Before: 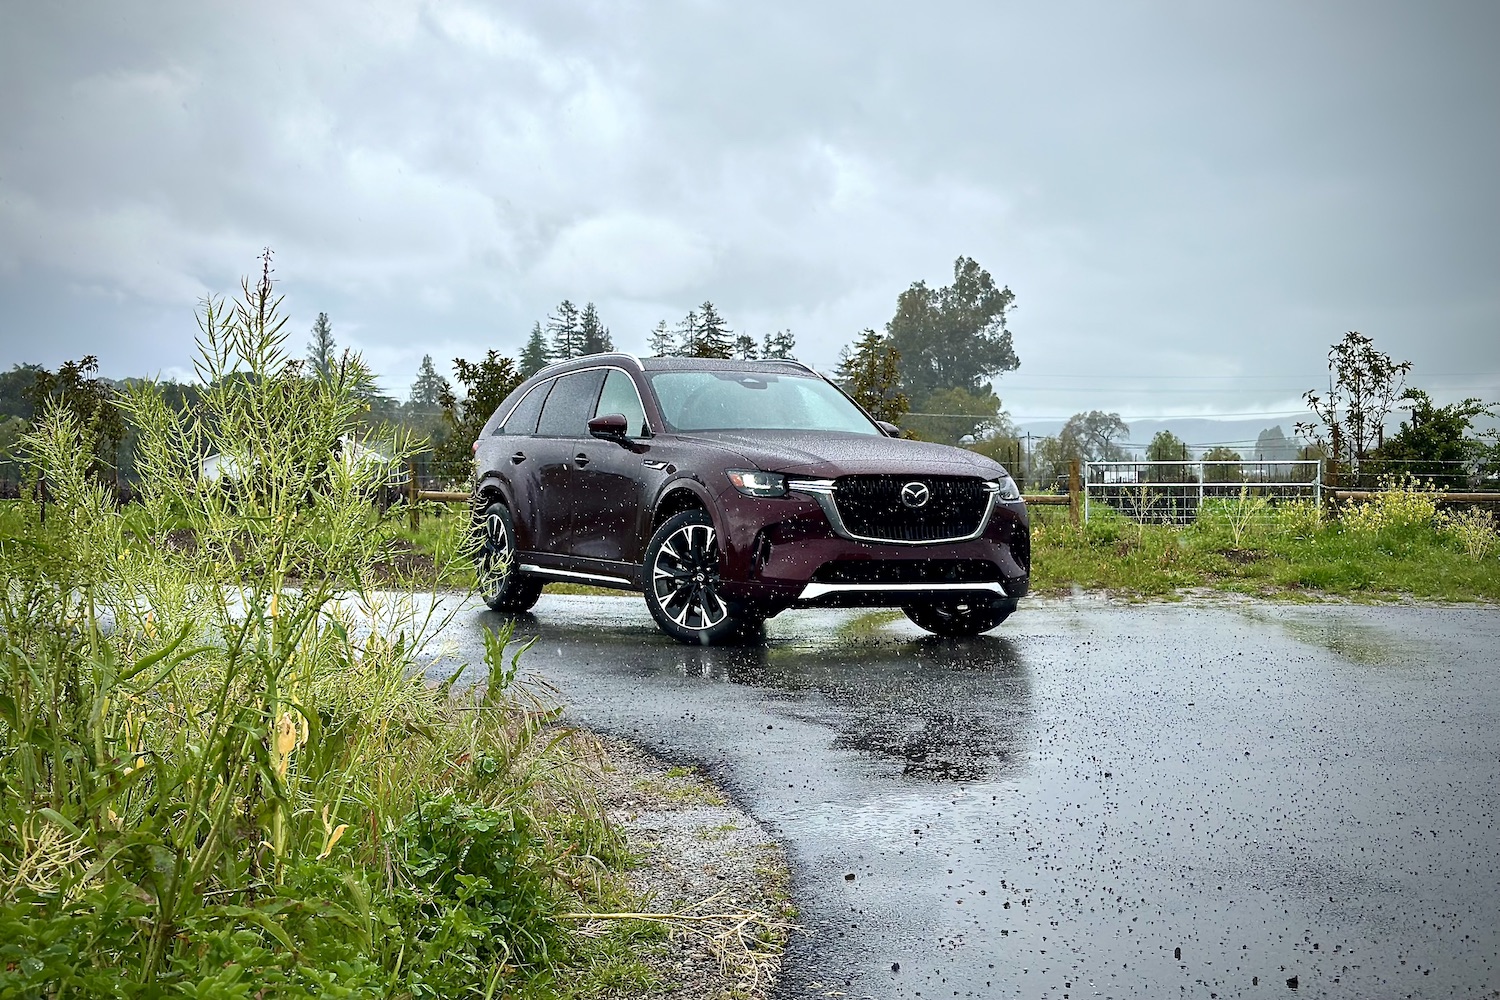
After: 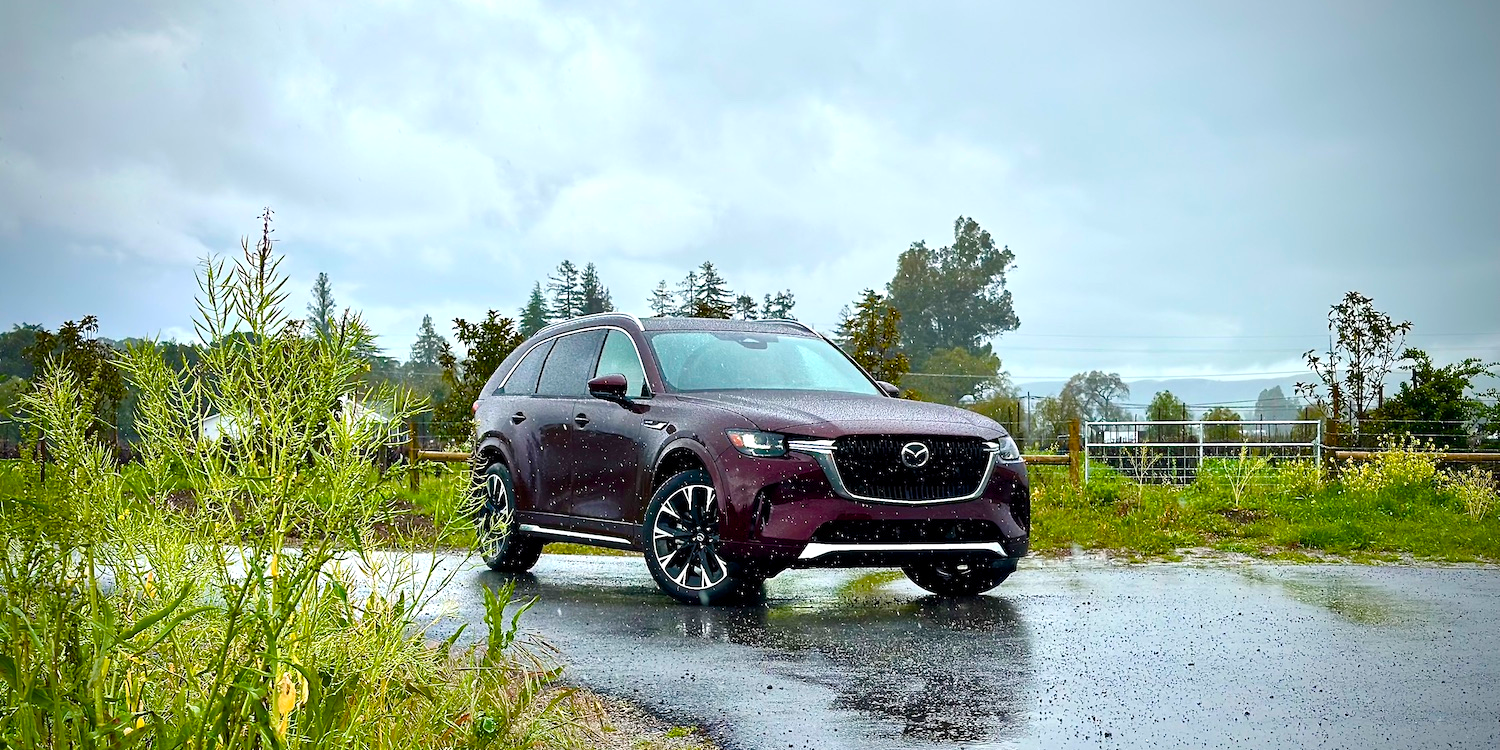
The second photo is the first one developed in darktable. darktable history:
crop: top 4.08%, bottom 20.847%
color balance rgb: highlights gain › luminance 14.978%, linear chroma grading › global chroma 14.863%, perceptual saturation grading › global saturation 20%, perceptual saturation grading › highlights -25.67%, perceptual saturation grading › shadows 25.407%, global vibrance 20%
